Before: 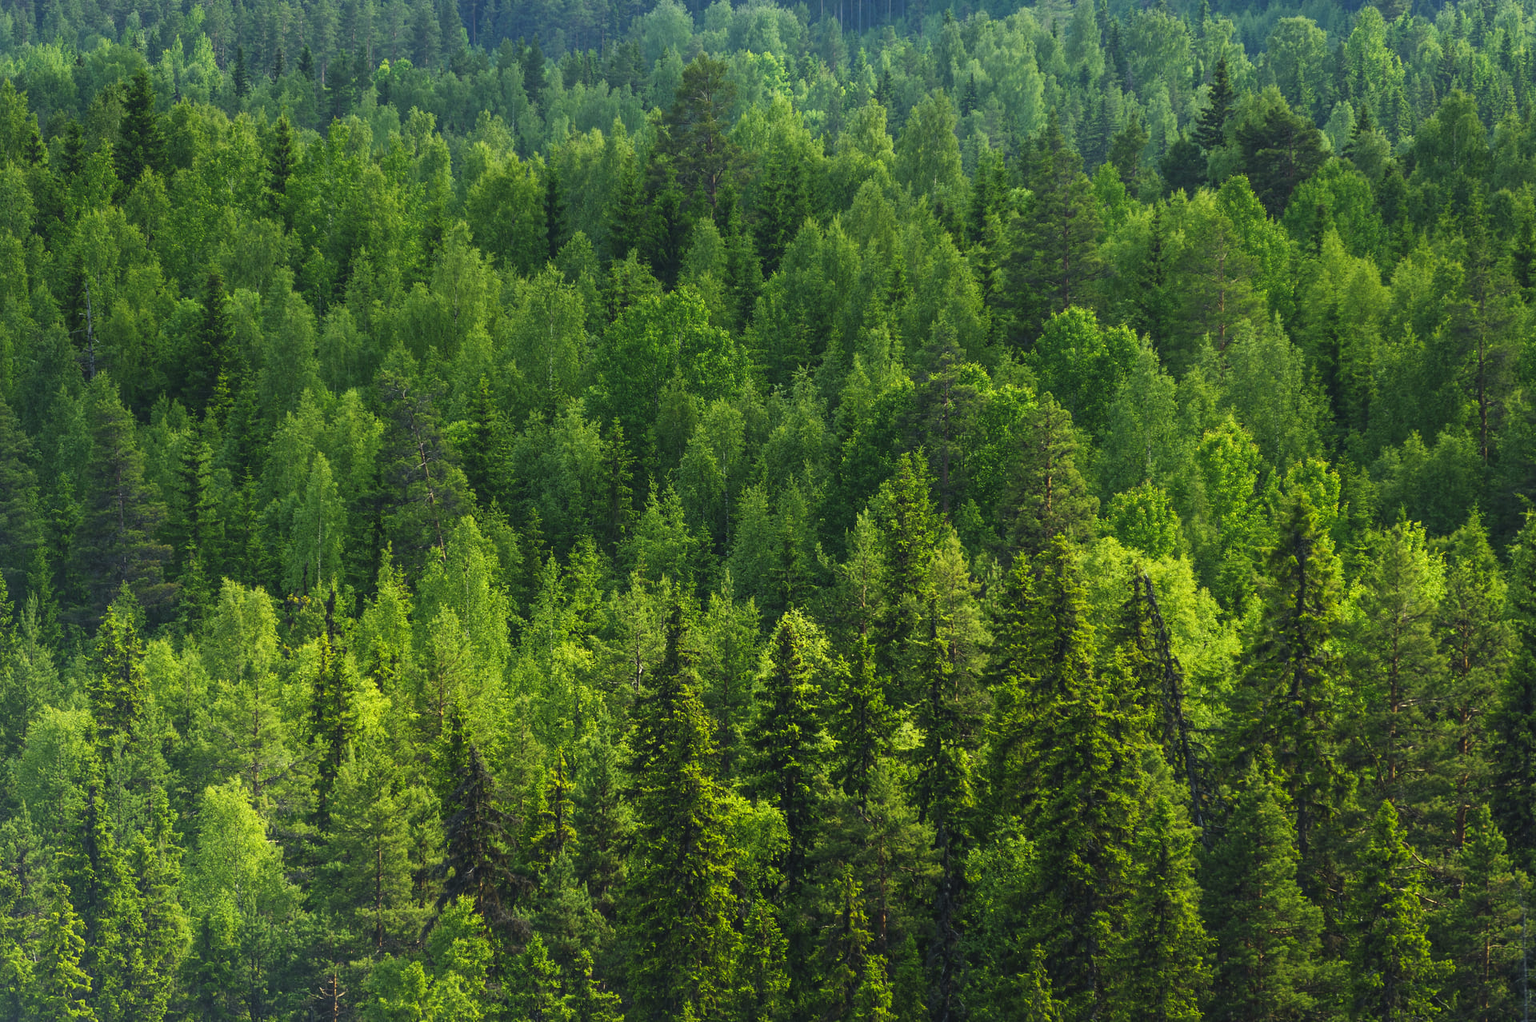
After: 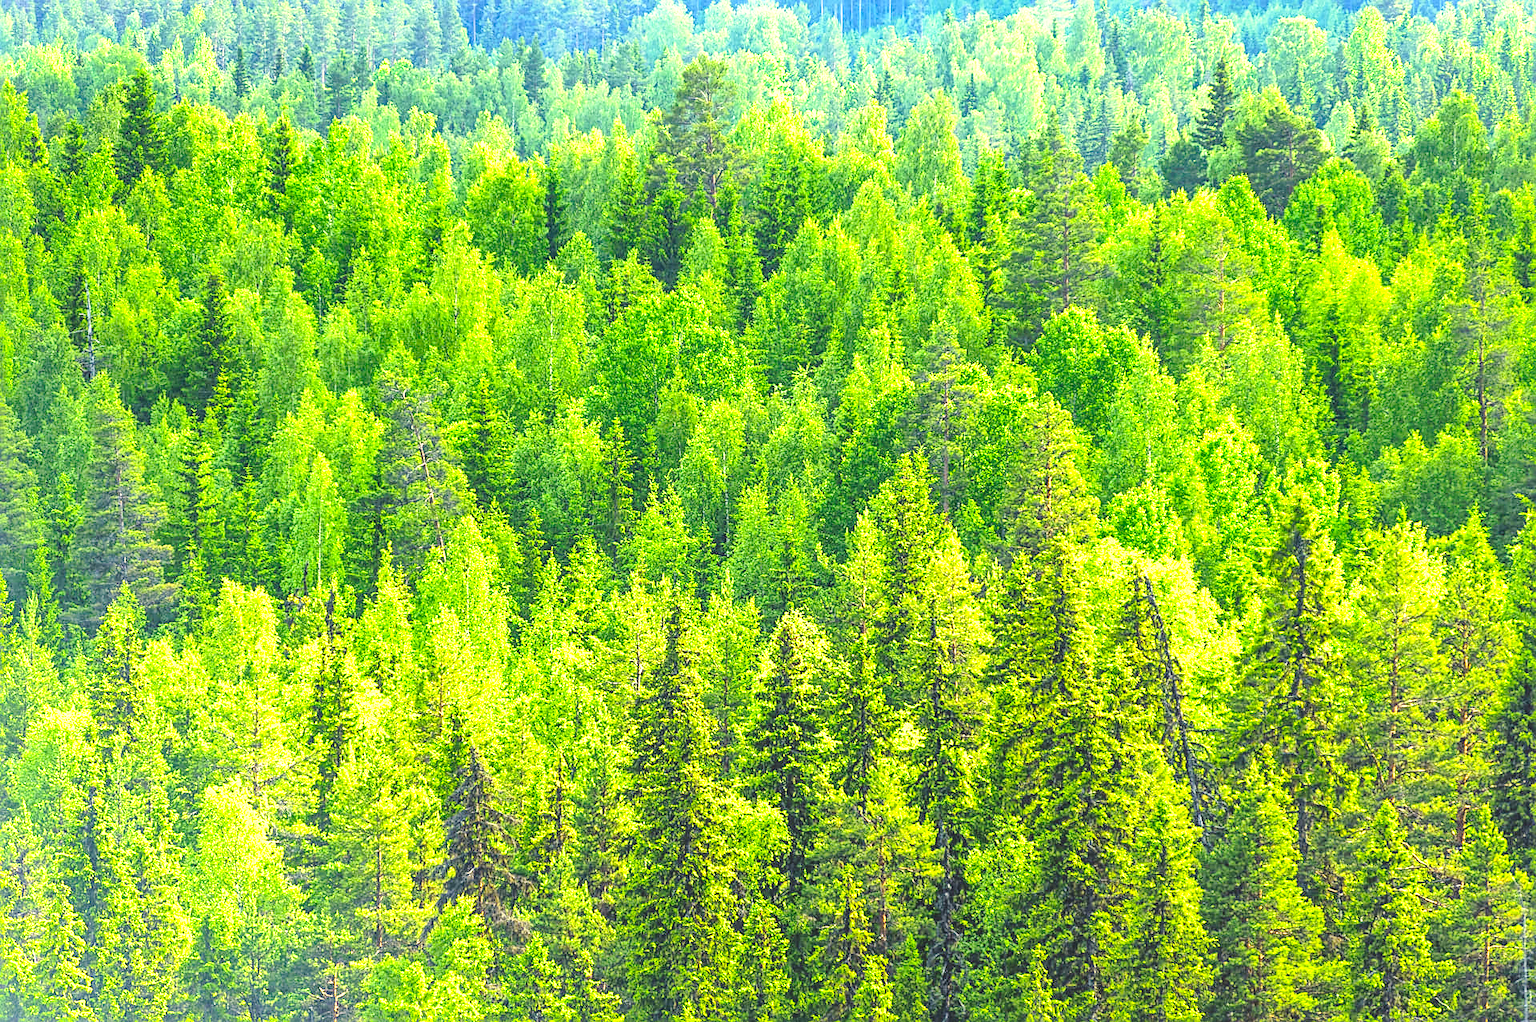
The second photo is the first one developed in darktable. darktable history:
sharpen: on, module defaults
base curve: curves: ch0 [(0, 0) (0.028, 0.03) (0.121, 0.232) (0.46, 0.748) (0.859, 0.968) (1, 1)], preserve colors none
exposure: black level correction 0, exposure 1.367 EV, compensate highlight preservation false
contrast brightness saturation: contrast 0.237, brightness 0.267, saturation 0.384
local contrast: detail 130%
color correction: highlights a* 5.75, highlights b* 4.87
shadows and highlights: shadows 29.93
